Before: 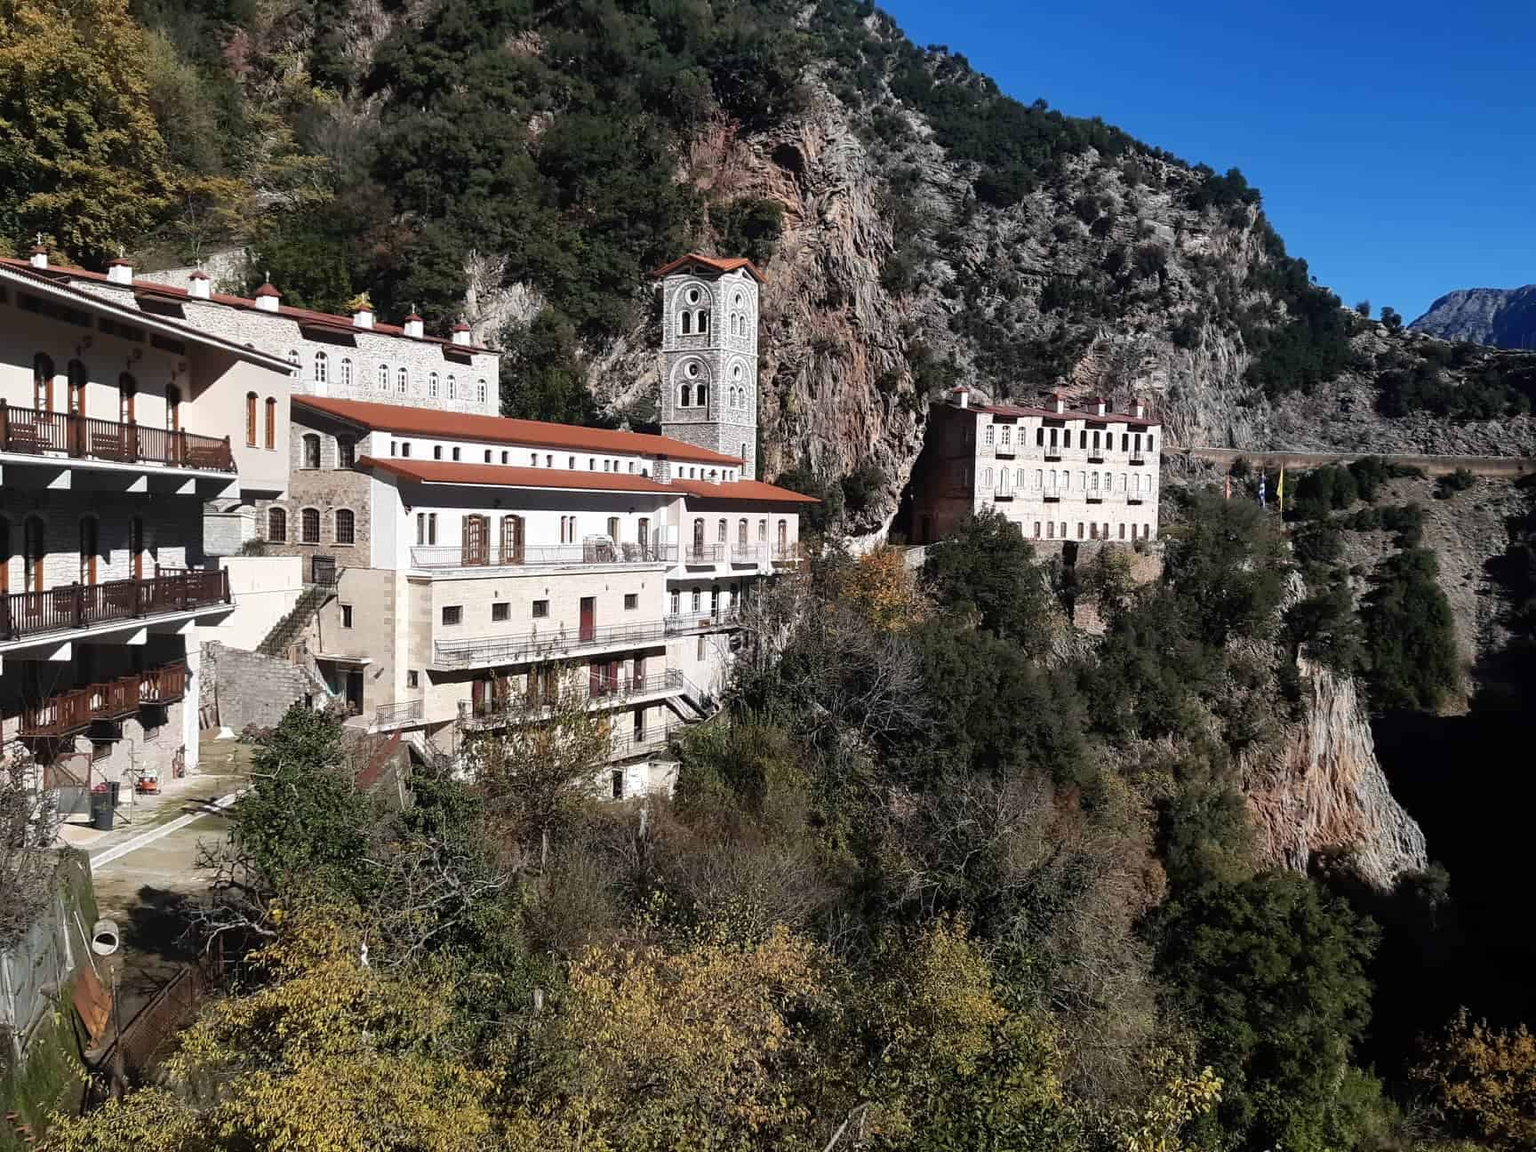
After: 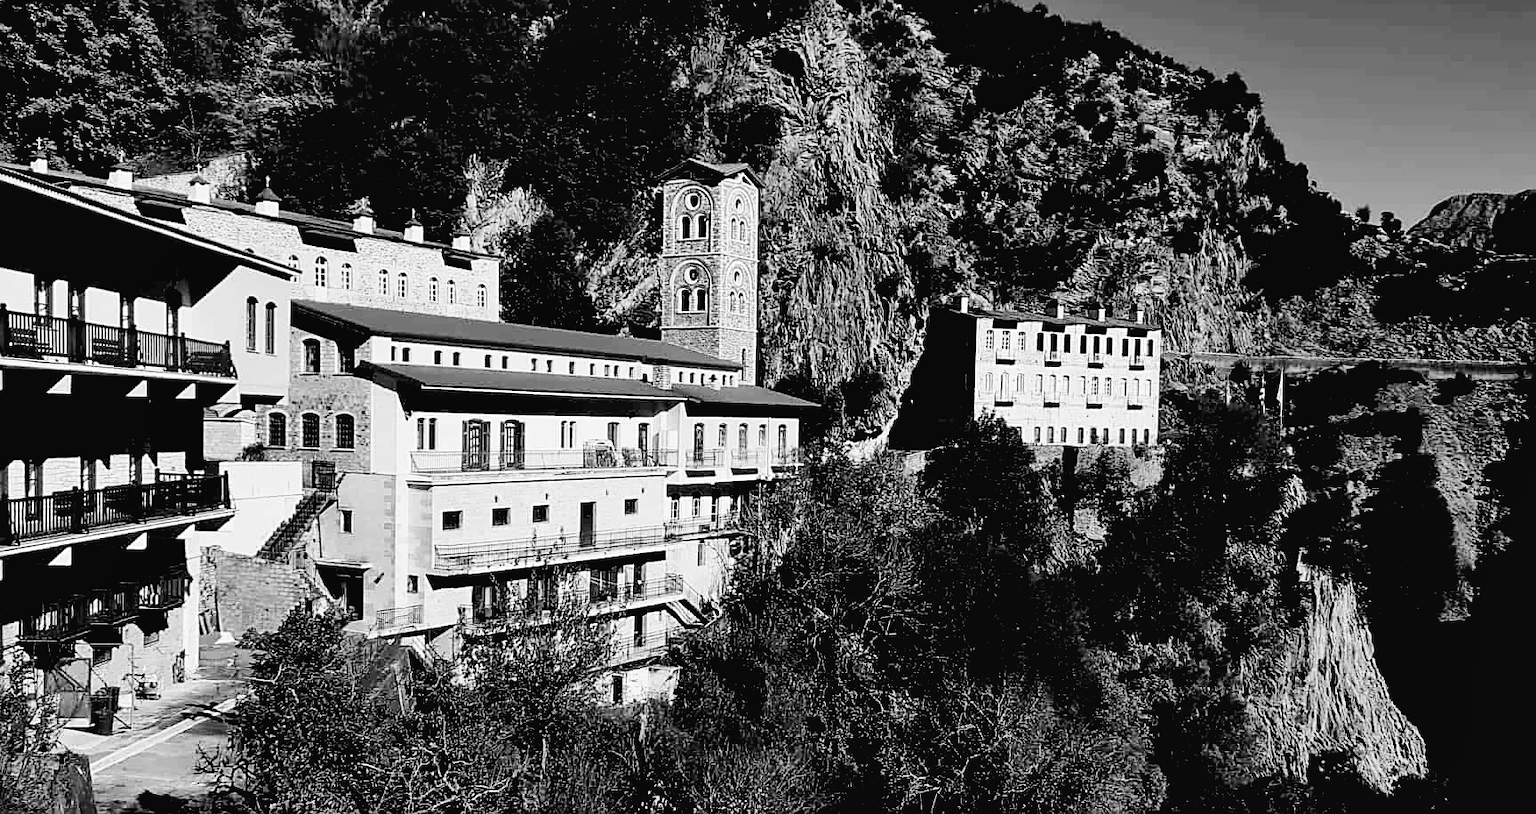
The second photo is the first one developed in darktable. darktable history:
shadows and highlights: shadows 32, highlights -32, soften with gaussian
monochrome: on, module defaults
exposure: black level correction 0.046, exposure -0.228 EV, compensate highlight preservation false
crop and rotate: top 8.293%, bottom 20.996%
tone curve: curves: ch0 [(0, 0.023) (0.103, 0.087) (0.295, 0.297) (0.445, 0.531) (0.553, 0.665) (0.735, 0.843) (0.994, 1)]; ch1 [(0, 0) (0.414, 0.395) (0.447, 0.447) (0.485, 0.5) (0.512, 0.524) (0.542, 0.581) (0.581, 0.632) (0.646, 0.715) (1, 1)]; ch2 [(0, 0) (0.369, 0.388) (0.449, 0.431) (0.478, 0.471) (0.516, 0.517) (0.579, 0.624) (0.674, 0.775) (1, 1)], color space Lab, independent channels, preserve colors none
sharpen: on, module defaults
